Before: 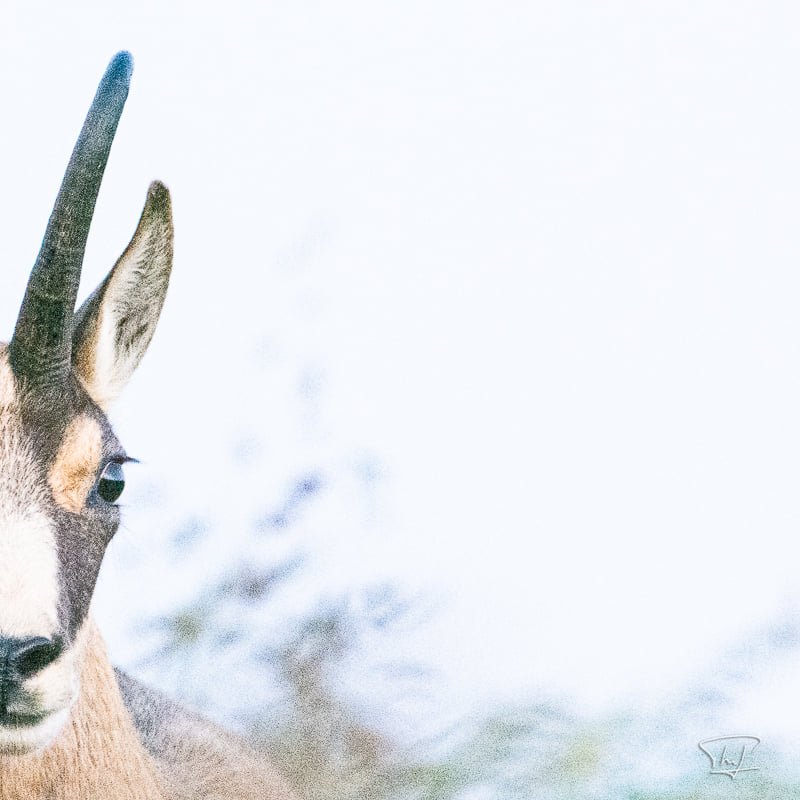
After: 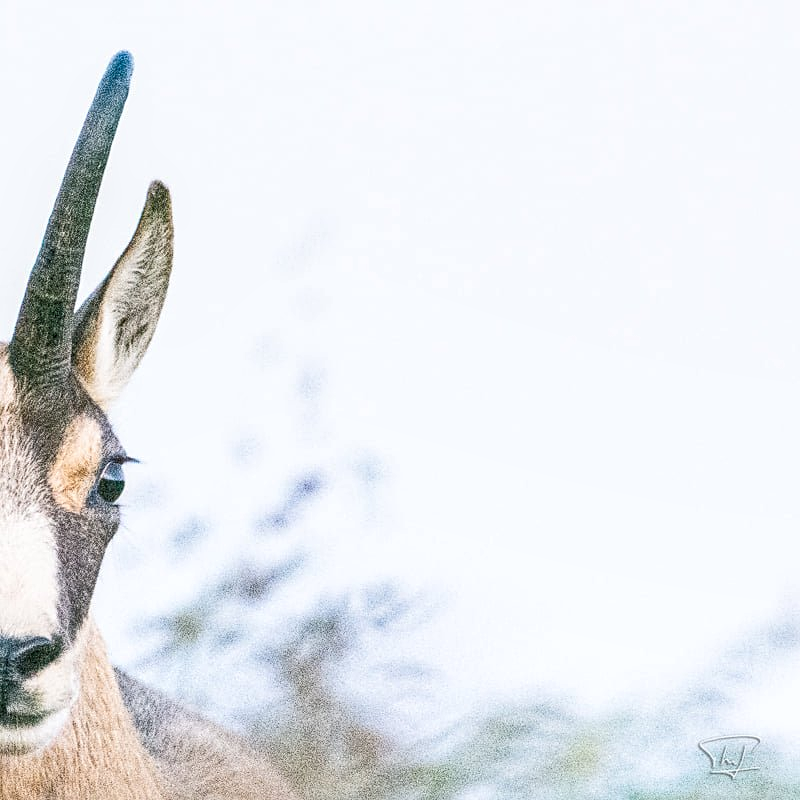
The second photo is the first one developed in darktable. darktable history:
local contrast: on, module defaults
sharpen: amount 0.206
